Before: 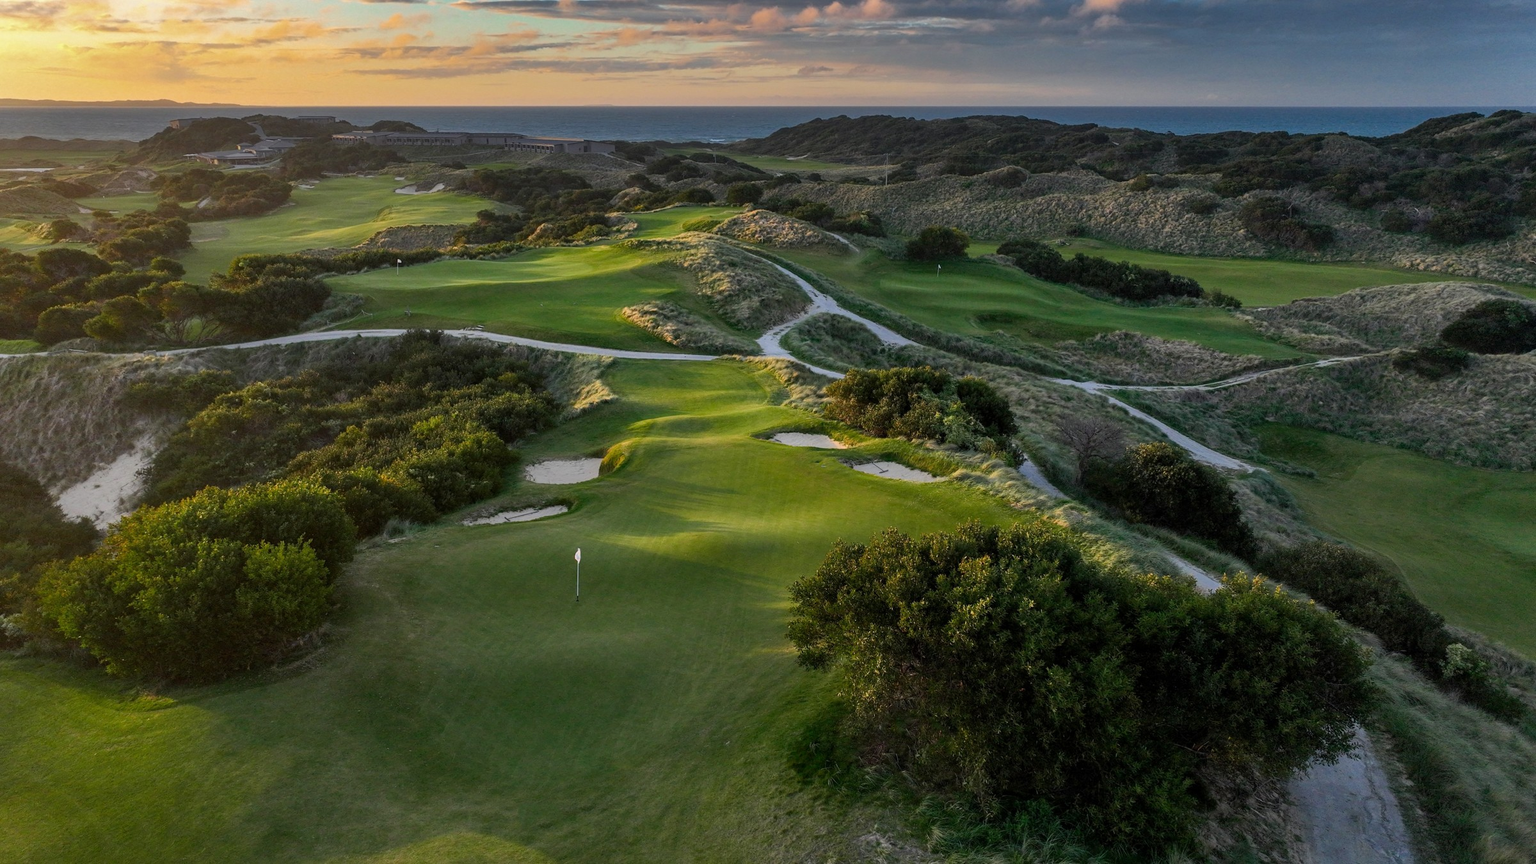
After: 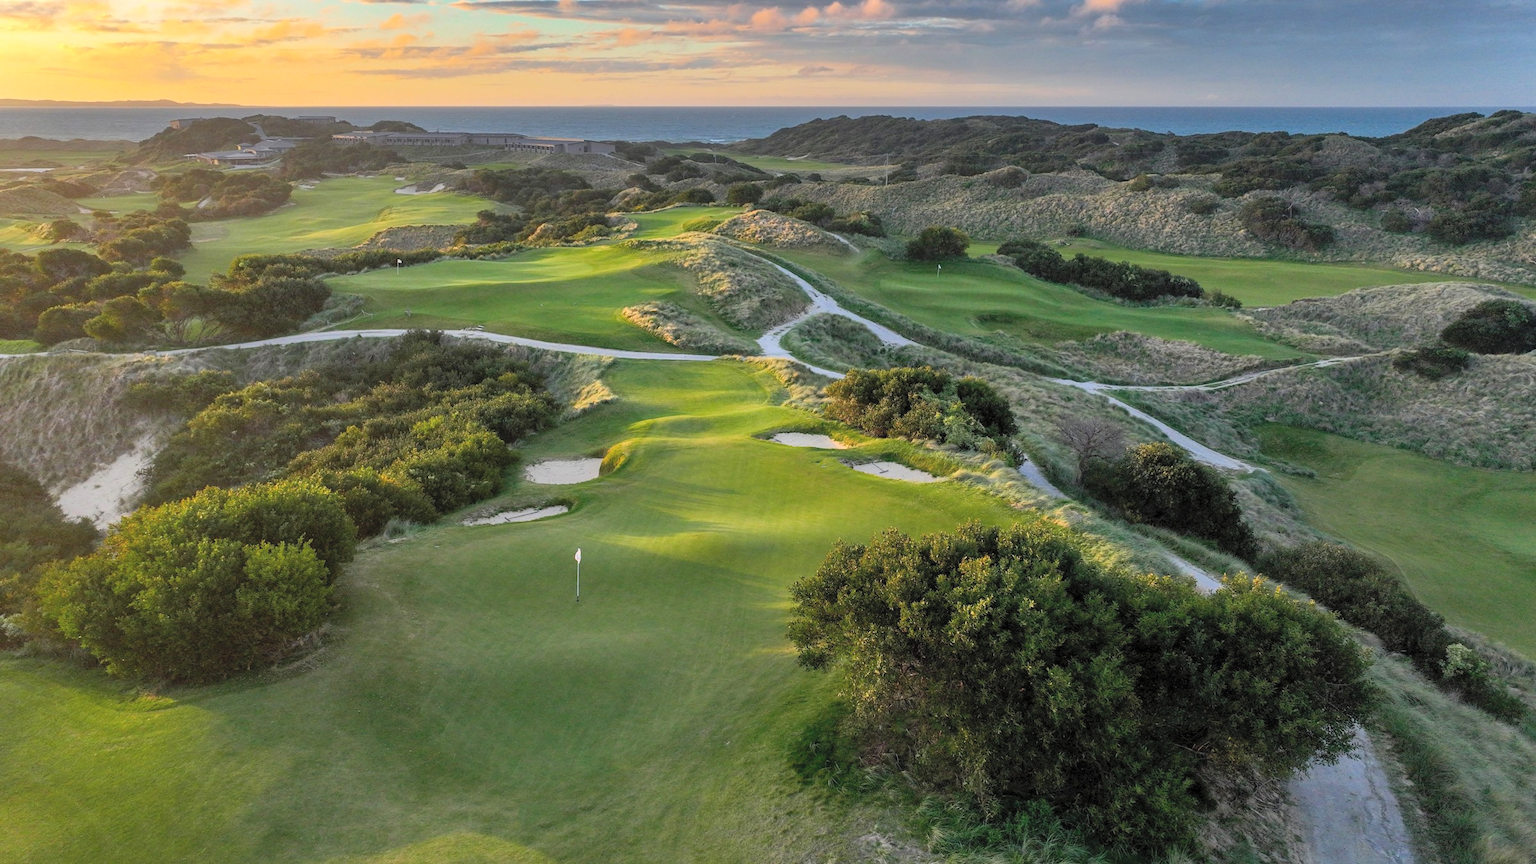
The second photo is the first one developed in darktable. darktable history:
contrast brightness saturation: contrast 0.1, brightness 0.3, saturation 0.14
